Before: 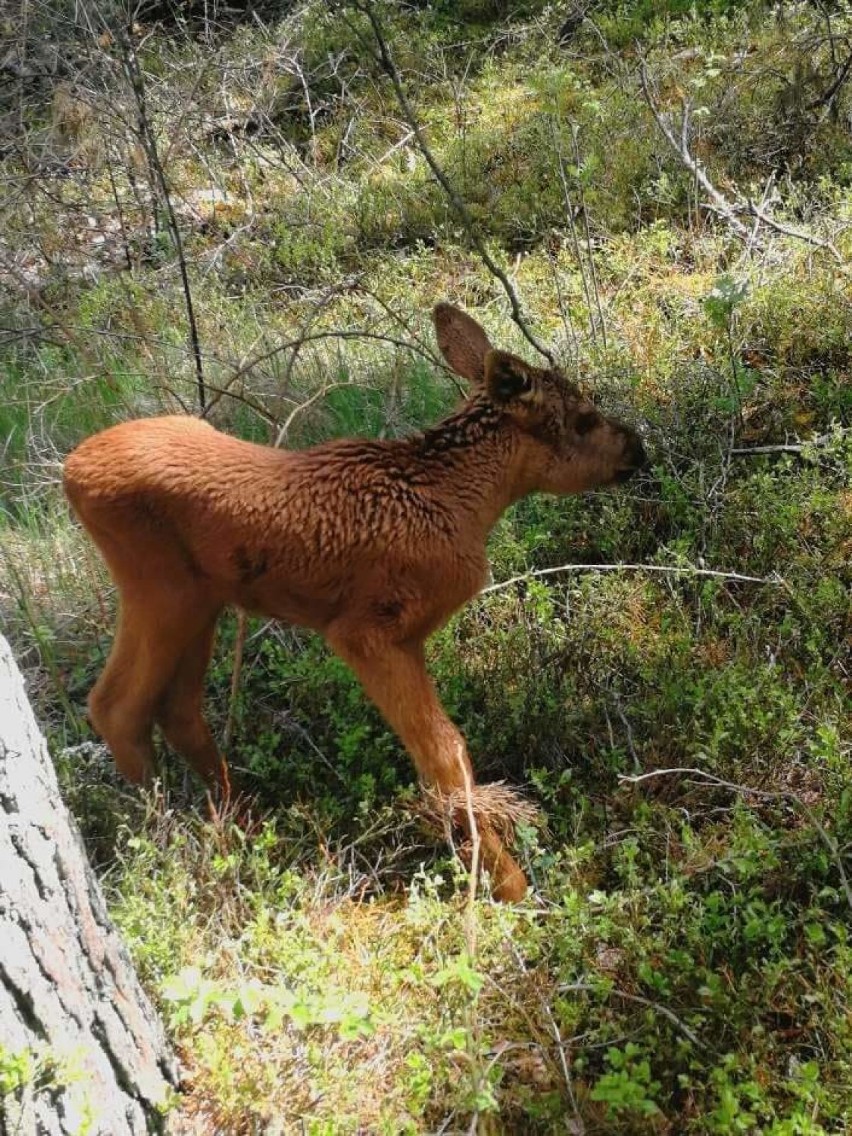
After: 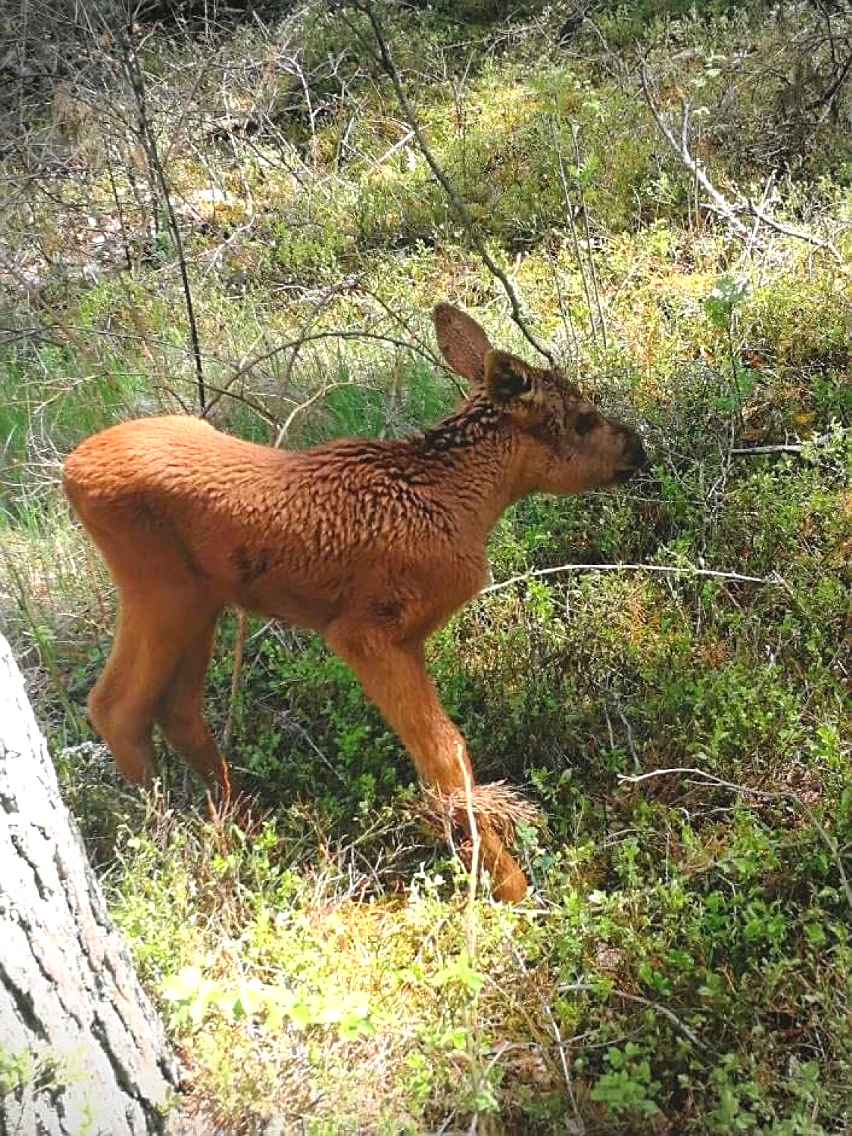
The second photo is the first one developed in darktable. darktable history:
sharpen: on, module defaults
local contrast: highlights 69%, shadows 69%, detail 83%, midtone range 0.324
exposure: exposure 0.742 EV, compensate highlight preservation false
vignetting: fall-off start 97.19%, width/height ratio 1.185
